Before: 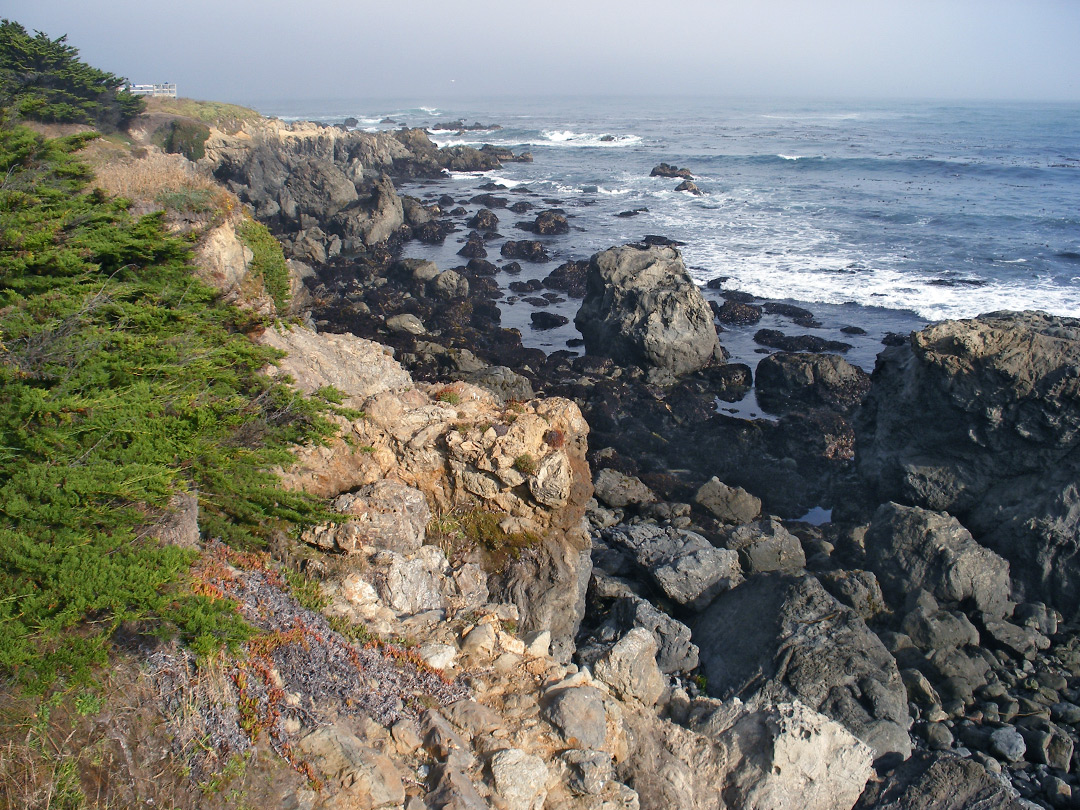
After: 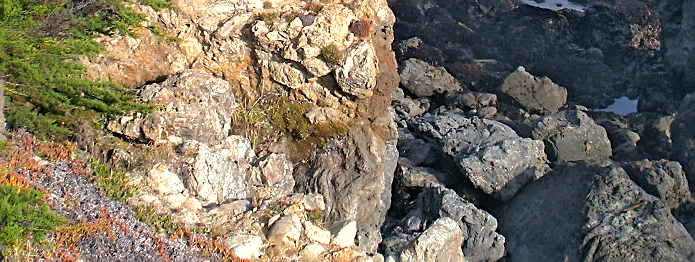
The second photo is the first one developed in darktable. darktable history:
tone equalizer: -8 EV -0.746 EV, -7 EV -0.73 EV, -6 EV -0.64 EV, -5 EV -0.379 EV, -3 EV 0.394 EV, -2 EV 0.6 EV, -1 EV 0.693 EV, +0 EV 0.759 EV, luminance estimator HSV value / RGB max
sharpen: on, module defaults
crop: left 18.02%, top 50.656%, right 17.544%, bottom 16.942%
shadows and highlights: on, module defaults
